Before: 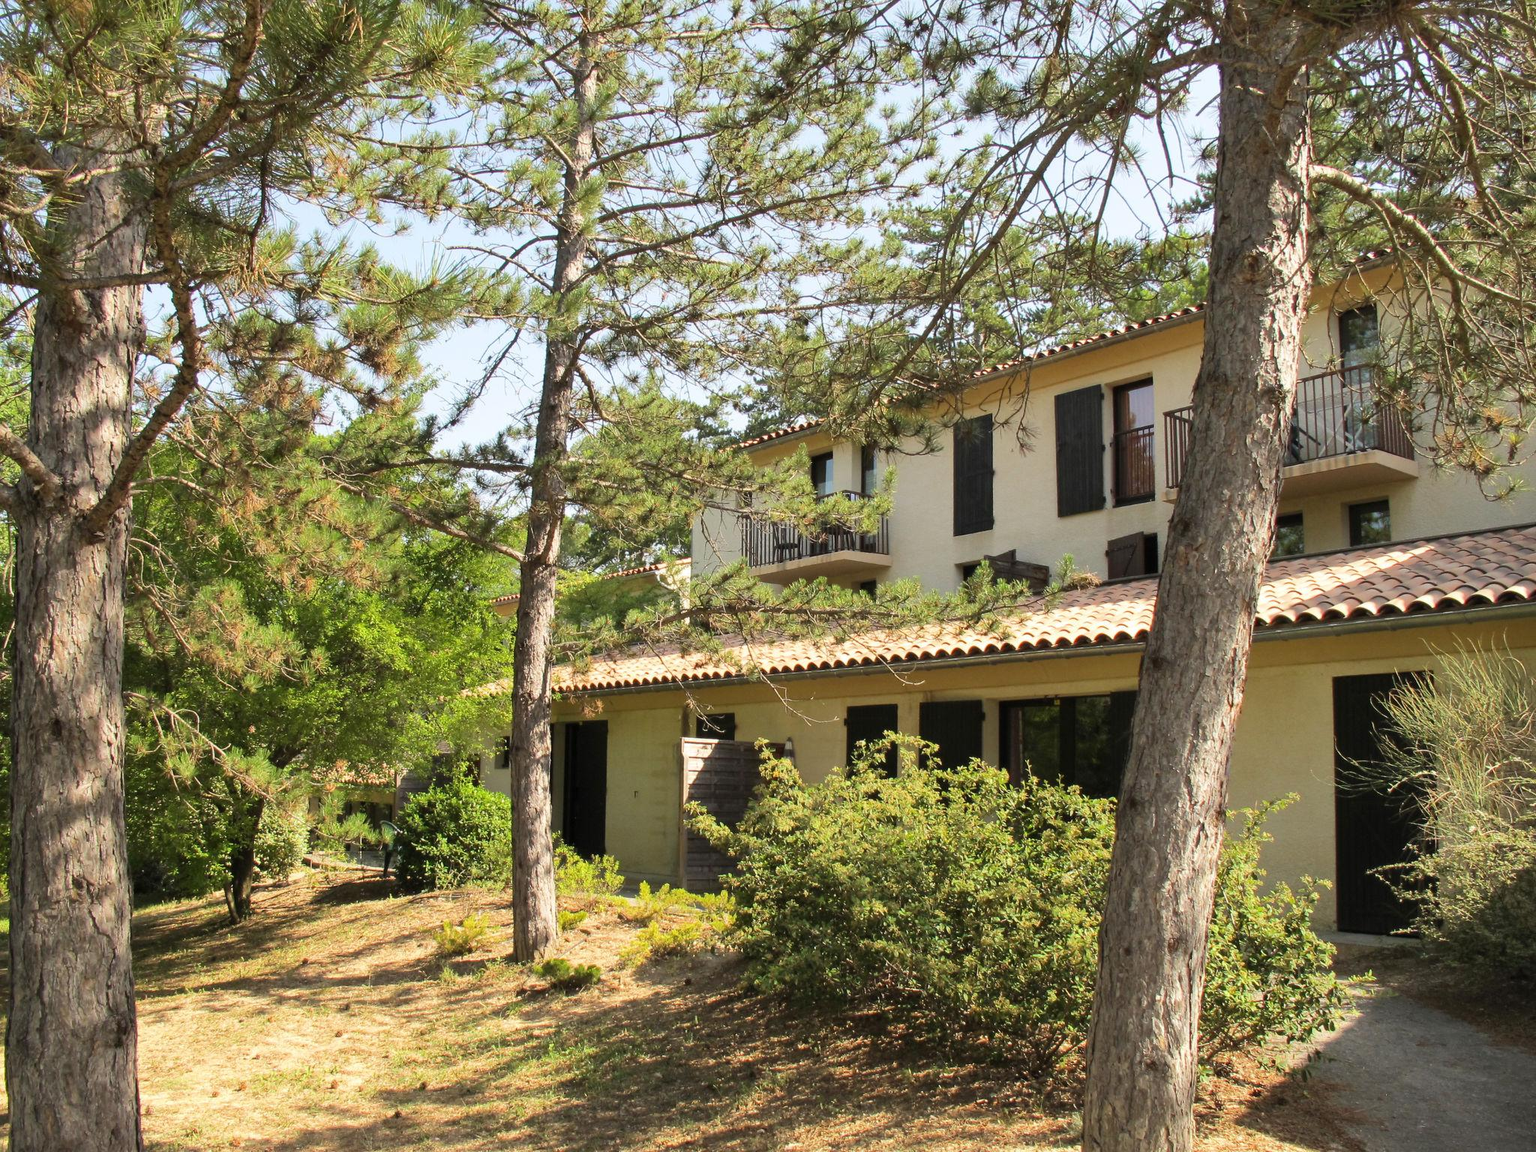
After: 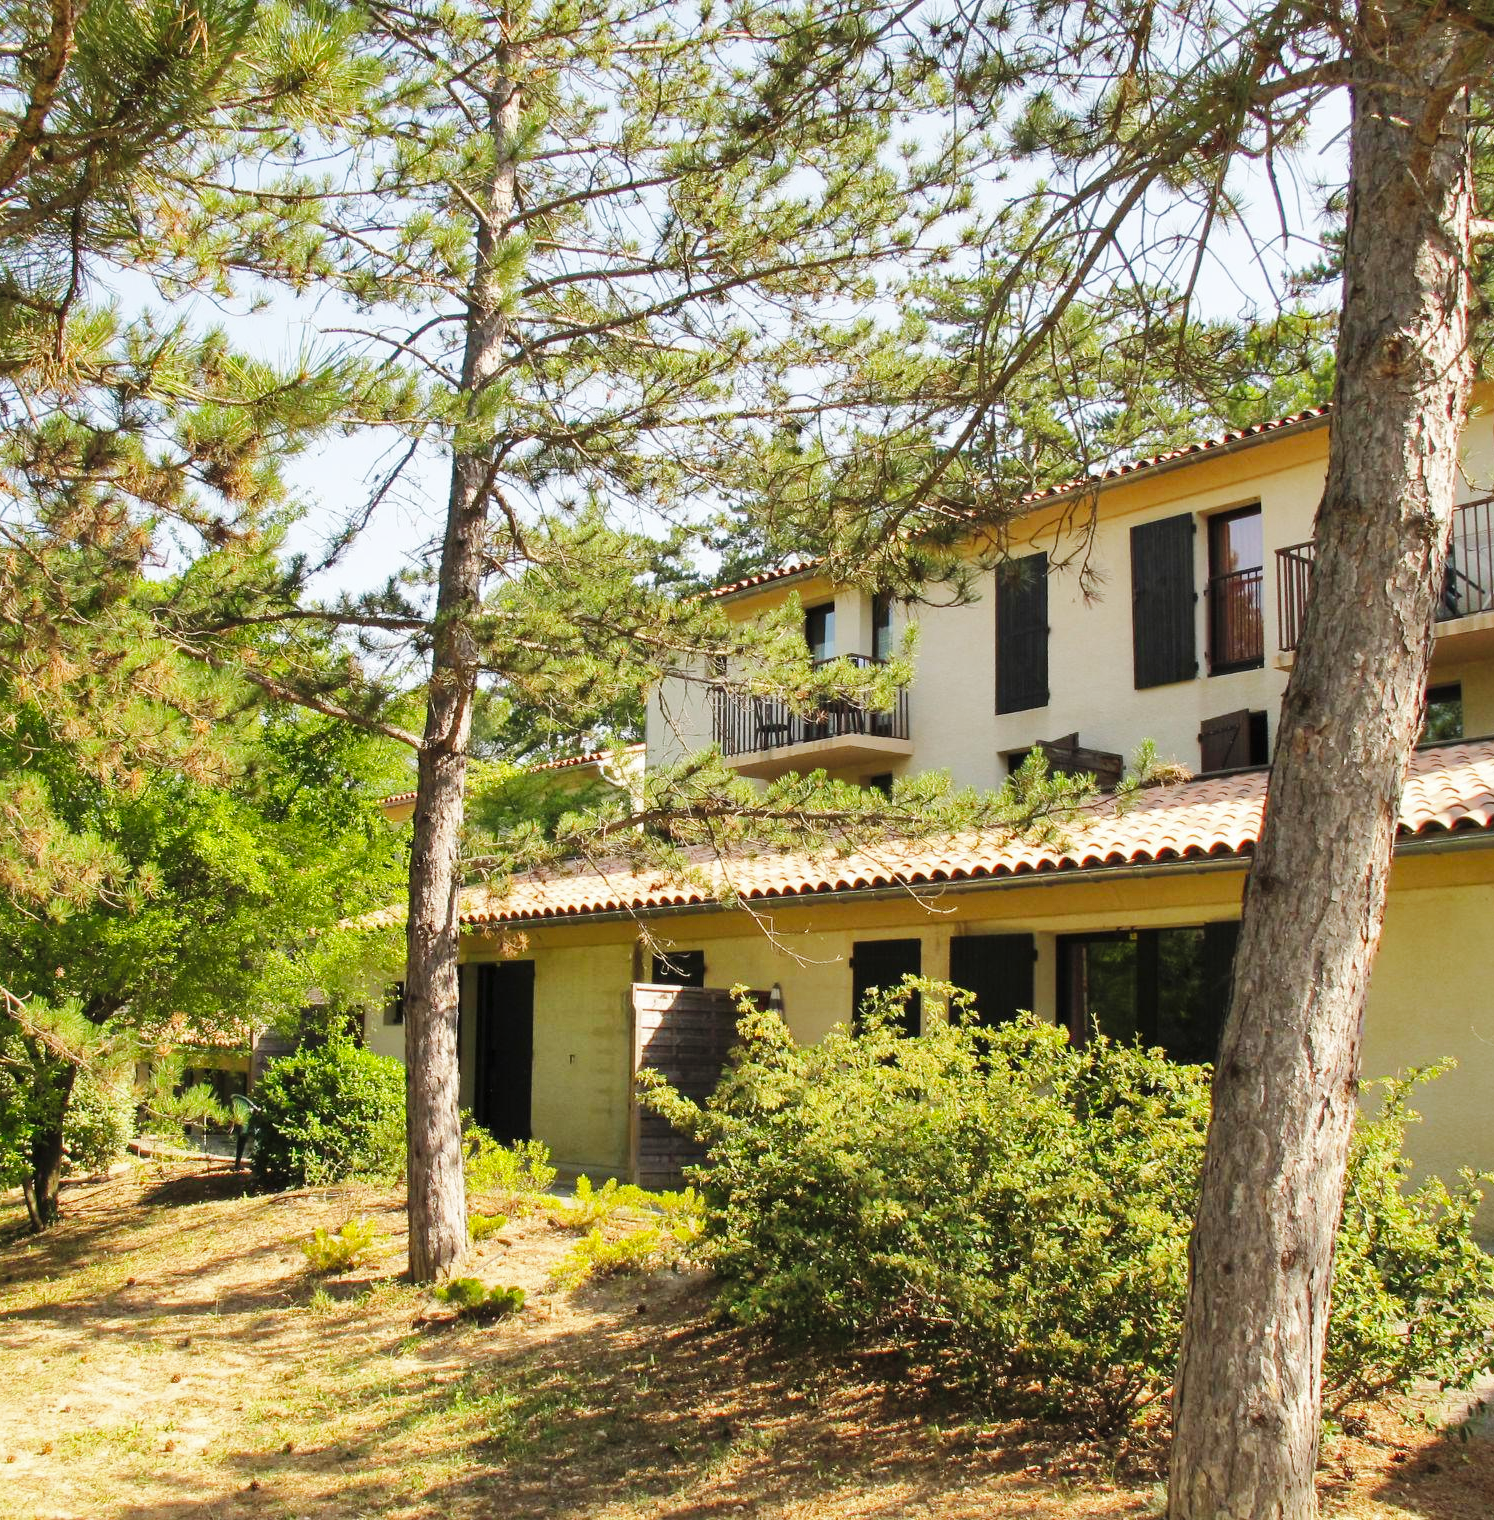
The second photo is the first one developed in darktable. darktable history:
base curve: curves: ch0 [(0, 0) (0.032, 0.025) (0.121, 0.166) (0.206, 0.329) (0.605, 0.79) (1, 1)], preserve colors none
crop: left 13.5%, right 13.45%
shadows and highlights: on, module defaults
